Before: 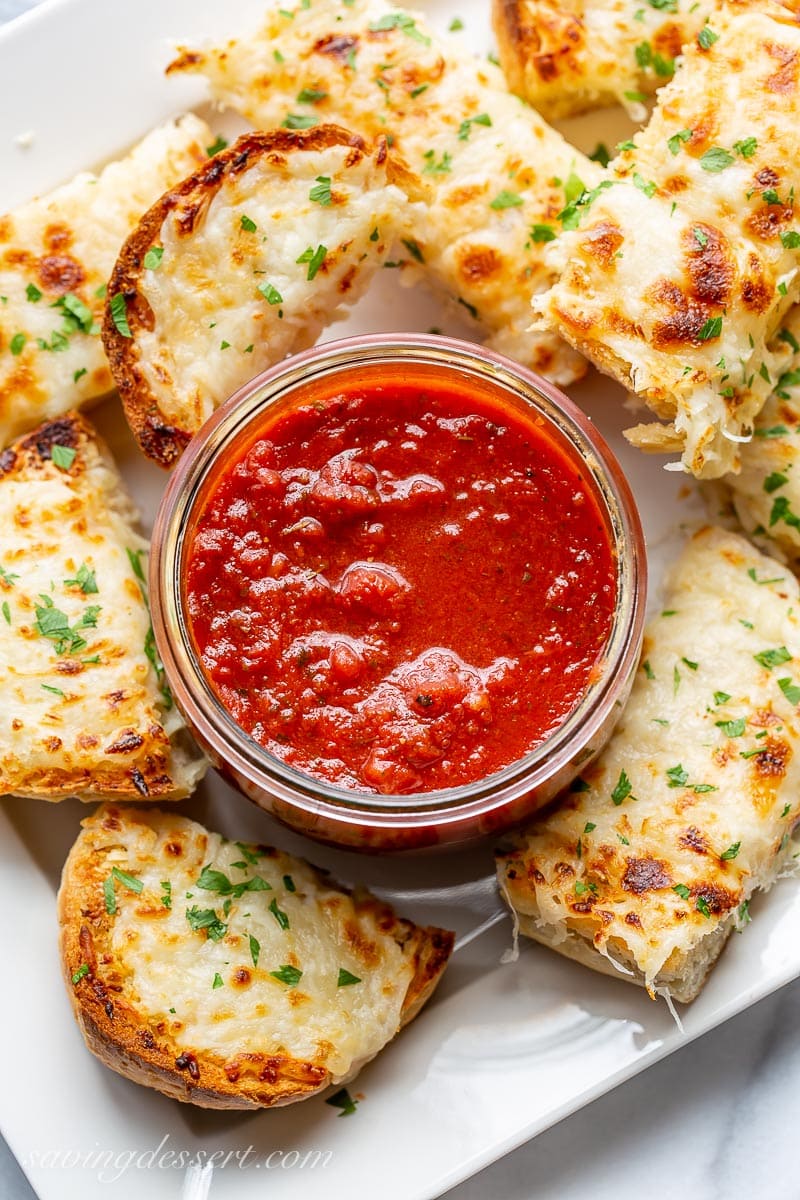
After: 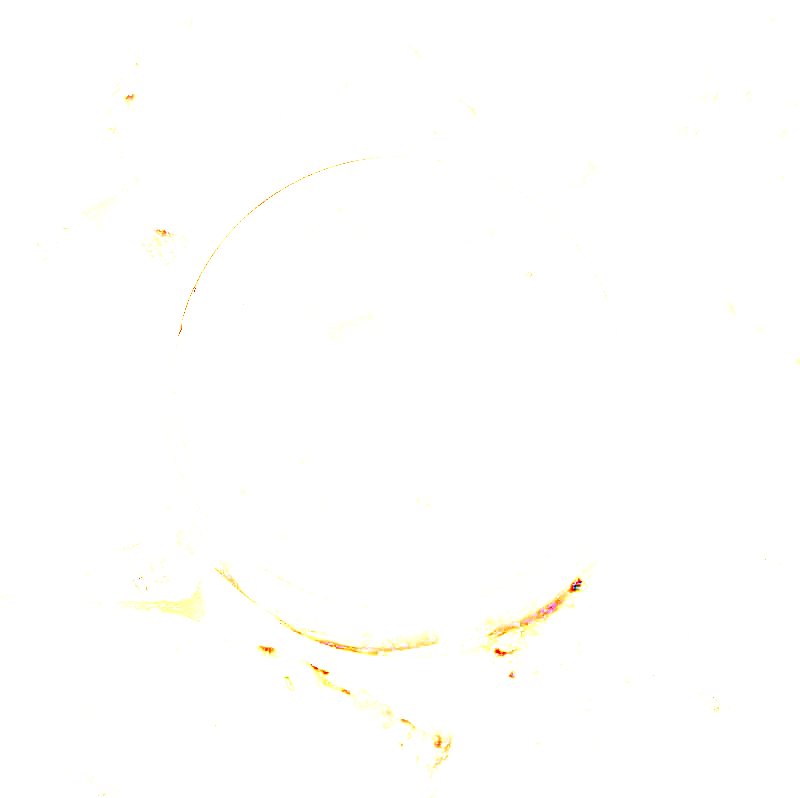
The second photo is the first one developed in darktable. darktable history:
local contrast: mode bilateral grid, contrast 19, coarseness 50, detail 157%, midtone range 0.2
tone equalizer: -8 EV -0.786 EV, -7 EV -0.738 EV, -6 EV -0.594 EV, -5 EV -0.391 EV, -3 EV 0.396 EV, -2 EV 0.6 EV, -1 EV 0.694 EV, +0 EV 0.756 EV, mask exposure compensation -0.504 EV
crop: top 16.744%, bottom 16.729%
exposure: exposure 7.939 EV, compensate exposure bias true, compensate highlight preservation false
base curve: curves: ch0 [(0, 0) (0.032, 0.025) (0.121, 0.166) (0.206, 0.329) (0.605, 0.79) (1, 1)], preserve colors none
